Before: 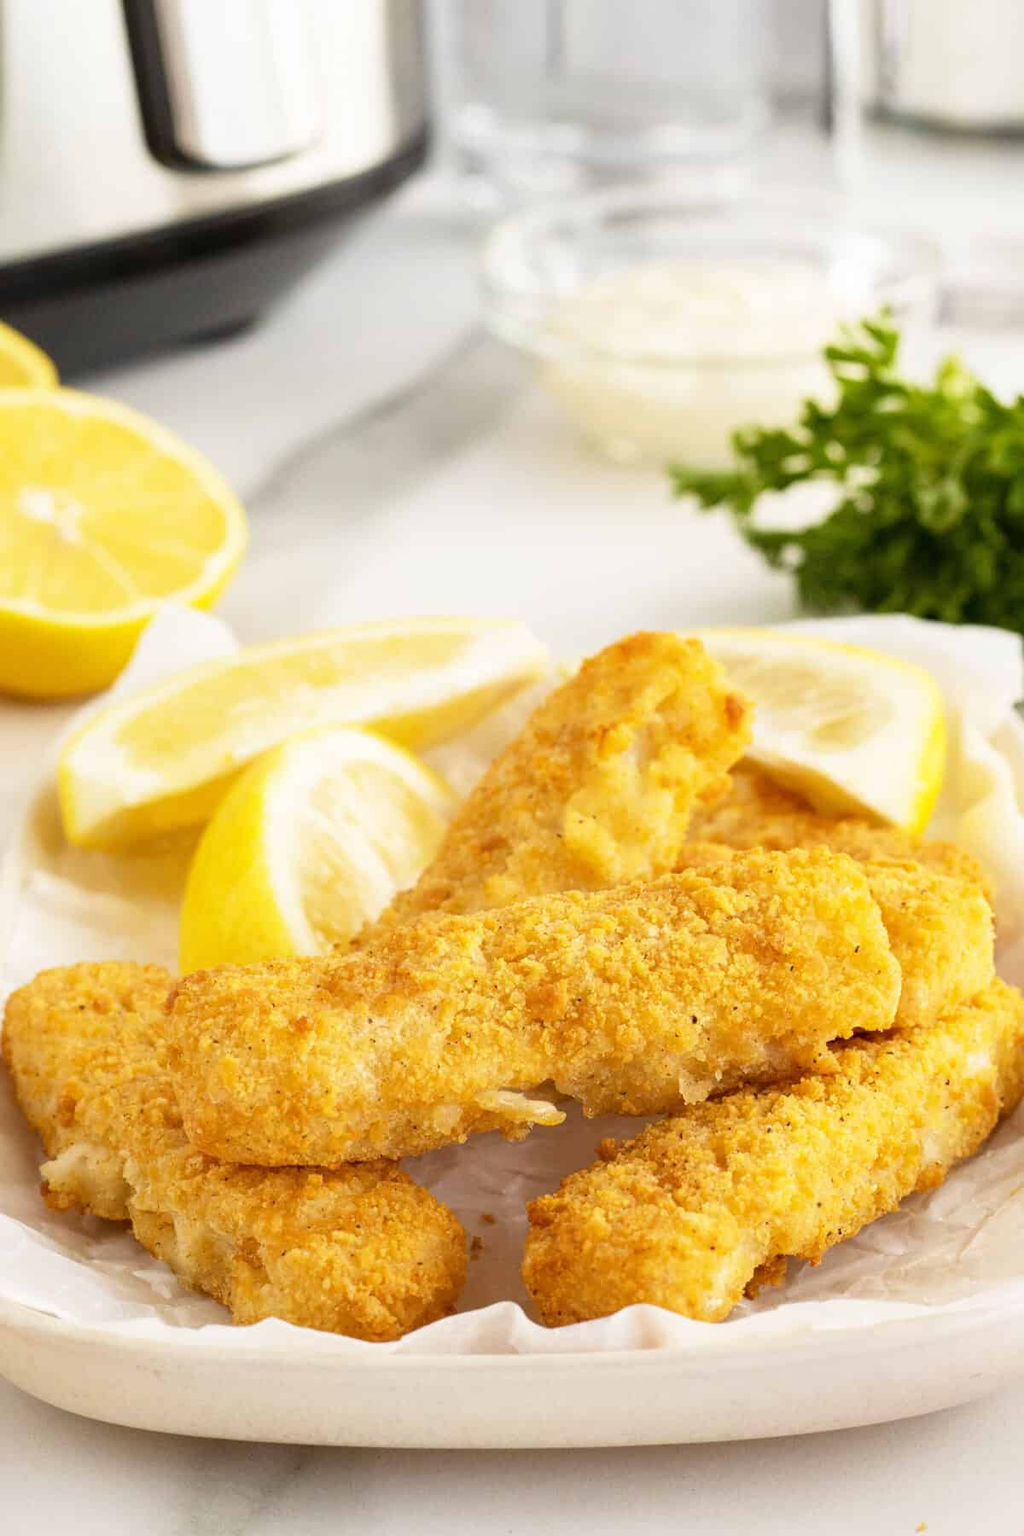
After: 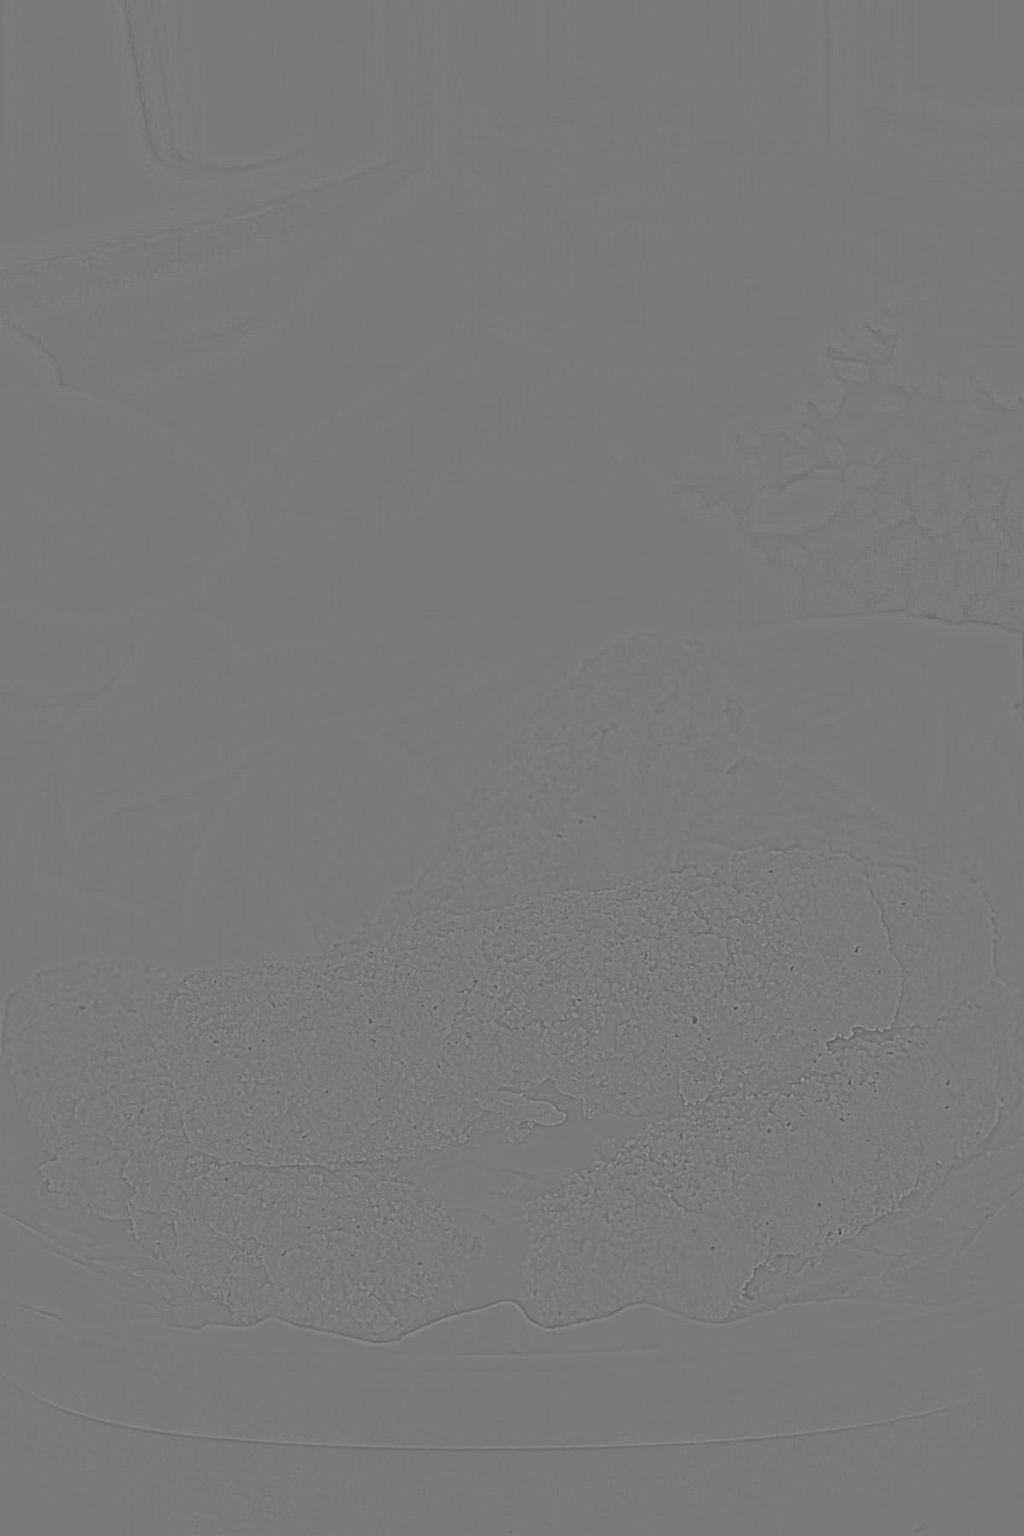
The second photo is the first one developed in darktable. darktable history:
tone curve: curves: ch0 [(0, 0) (0.003, 0.06) (0.011, 0.059) (0.025, 0.065) (0.044, 0.076) (0.069, 0.088) (0.1, 0.102) (0.136, 0.116) (0.177, 0.137) (0.224, 0.169) (0.277, 0.214) (0.335, 0.271) (0.399, 0.356) (0.468, 0.459) (0.543, 0.579) (0.623, 0.705) (0.709, 0.823) (0.801, 0.918) (0.898, 0.963) (1, 1)], preserve colors none
tone equalizer: -7 EV 0.15 EV, -6 EV 0.6 EV, -5 EV 1.15 EV, -4 EV 1.33 EV, -3 EV 1.15 EV, -2 EV 0.6 EV, -1 EV 0.15 EV, mask exposure compensation -0.5 EV
highpass: sharpness 5.84%, contrast boost 8.44%
